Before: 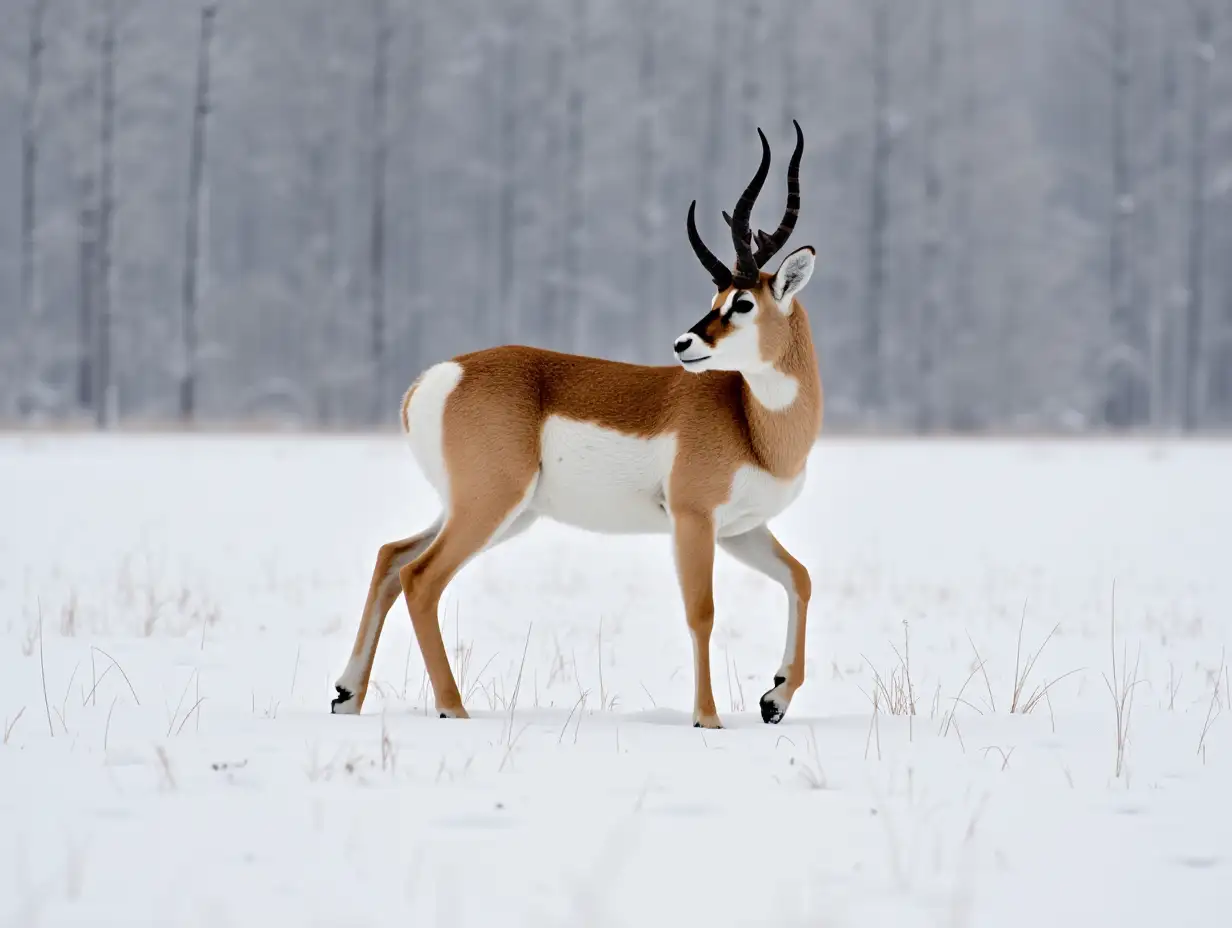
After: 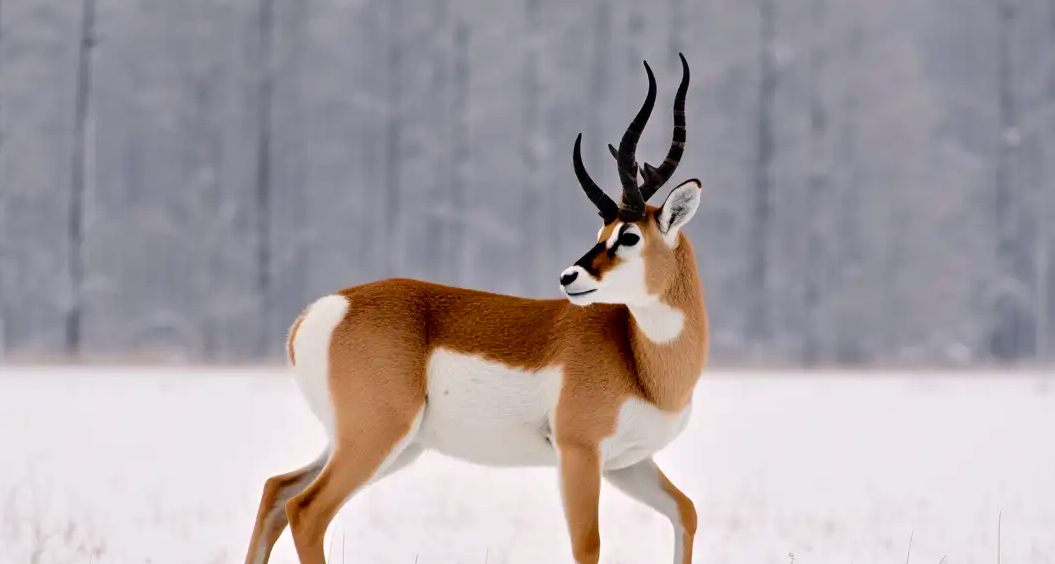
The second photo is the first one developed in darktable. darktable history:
color correction: highlights a* 3.38, highlights b* 2.09, saturation 1.21
crop and rotate: left 9.286%, top 7.268%, right 5.009%, bottom 31.853%
